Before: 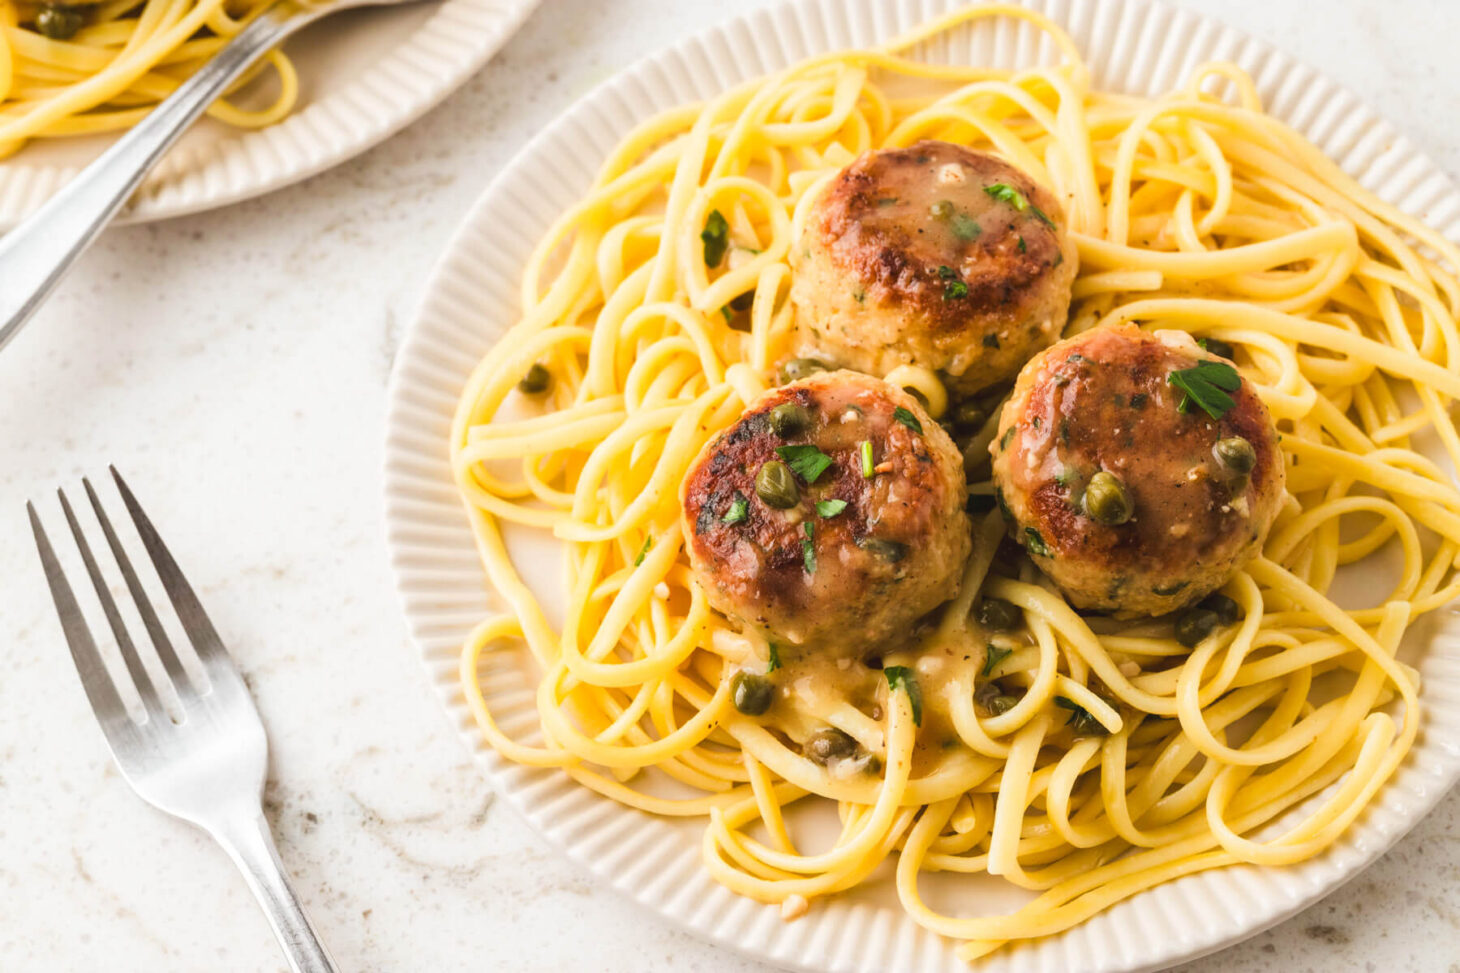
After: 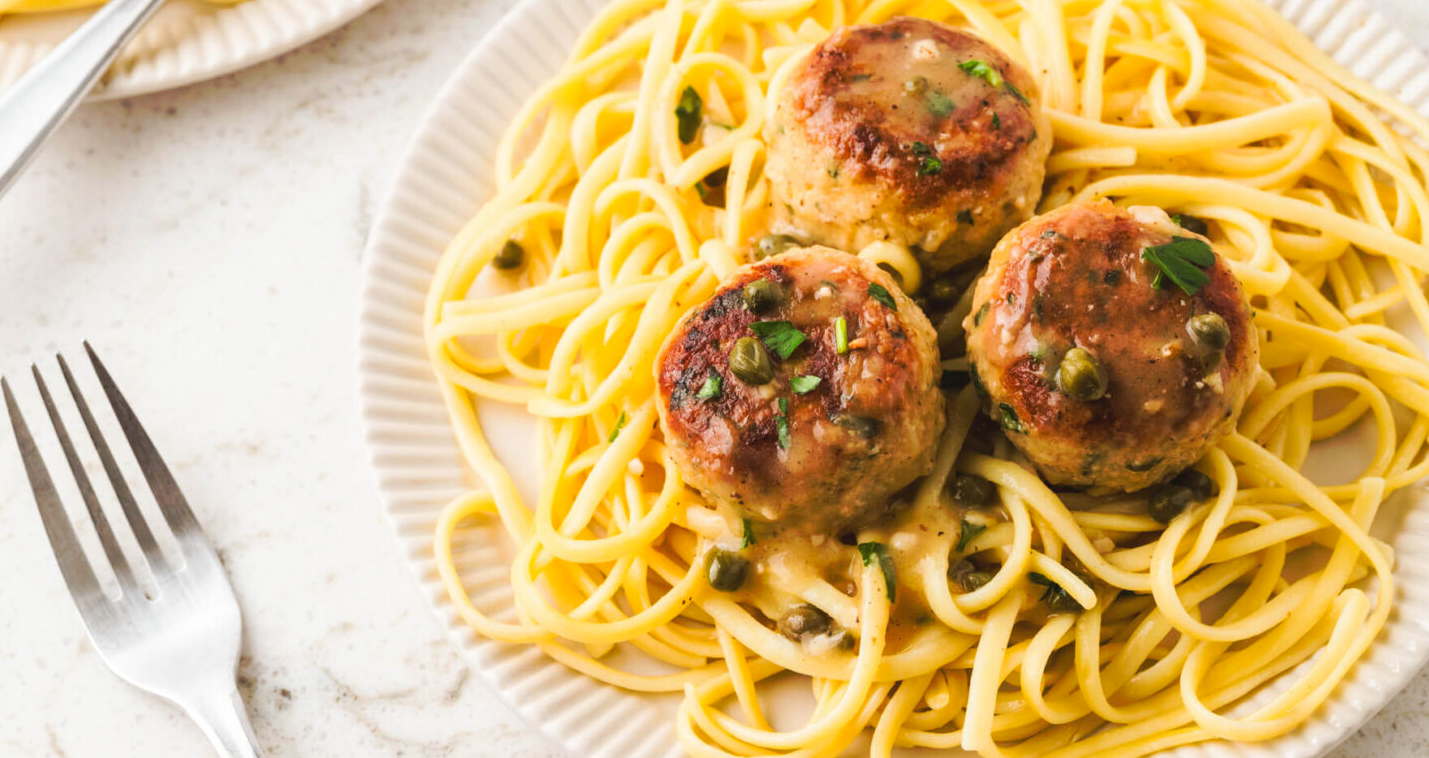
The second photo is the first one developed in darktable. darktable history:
tone curve: curves: ch0 [(0, 0) (0.003, 0.003) (0.011, 0.011) (0.025, 0.024) (0.044, 0.043) (0.069, 0.068) (0.1, 0.098) (0.136, 0.133) (0.177, 0.173) (0.224, 0.22) (0.277, 0.271) (0.335, 0.328) (0.399, 0.39) (0.468, 0.458) (0.543, 0.563) (0.623, 0.64) (0.709, 0.722) (0.801, 0.809) (0.898, 0.902) (1, 1)], preserve colors none
crop and rotate: left 1.814%, top 12.818%, right 0.25%, bottom 9.225%
